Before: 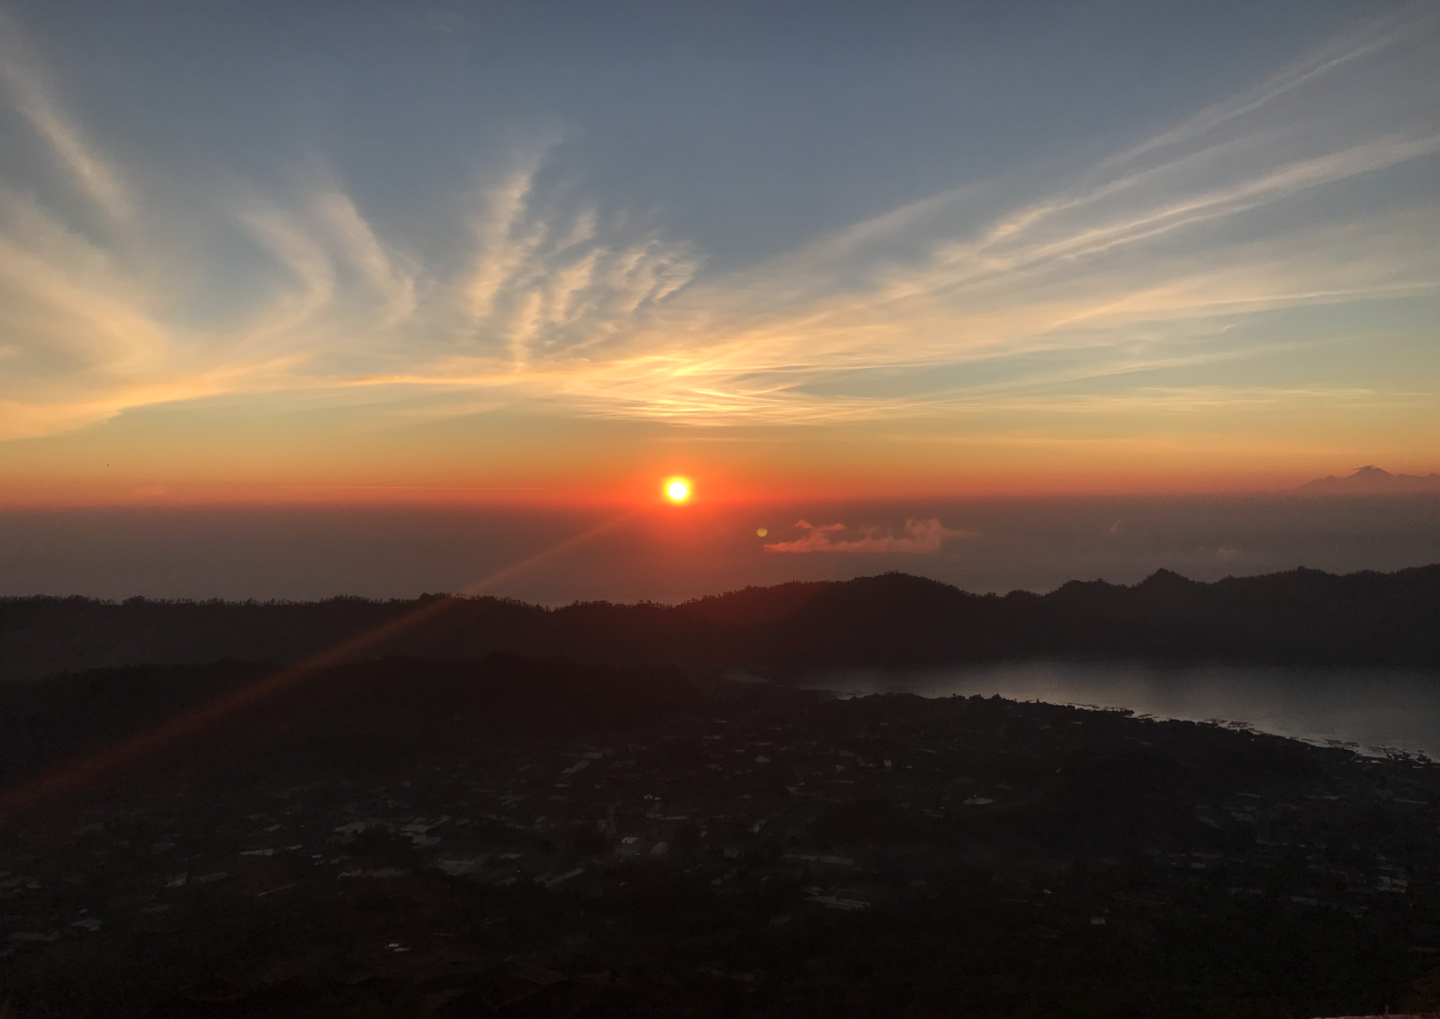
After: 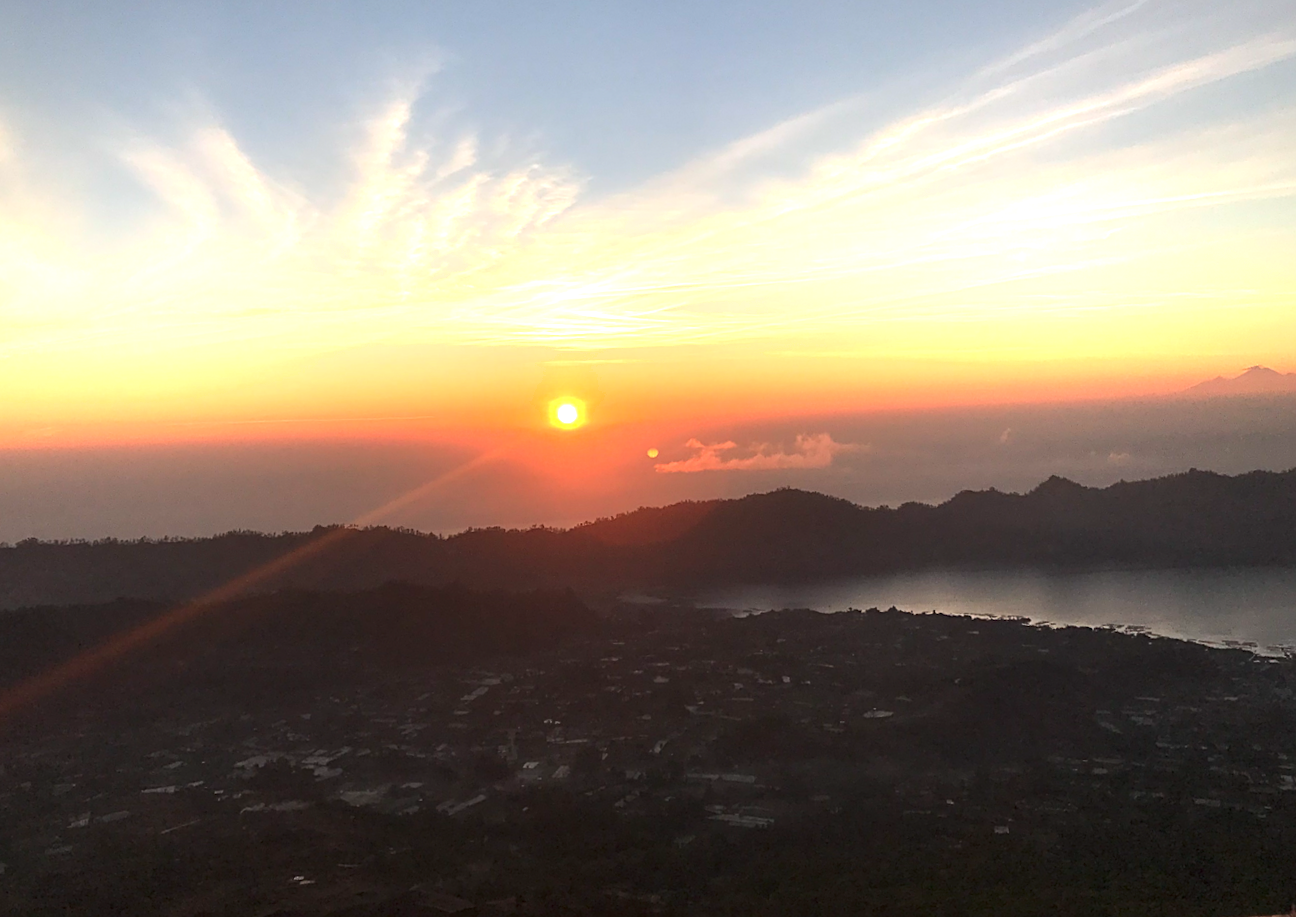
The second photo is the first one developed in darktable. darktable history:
exposure: black level correction 0, exposure 1.45 EV, compensate exposure bias true, compensate highlight preservation false
shadows and highlights: radius 93.07, shadows -14.46, white point adjustment 0.23, highlights 31.48, compress 48.23%, highlights color adjustment 52.79%, soften with gaussian
crop and rotate: angle 1.96°, left 5.673%, top 5.673%
sharpen: on, module defaults
